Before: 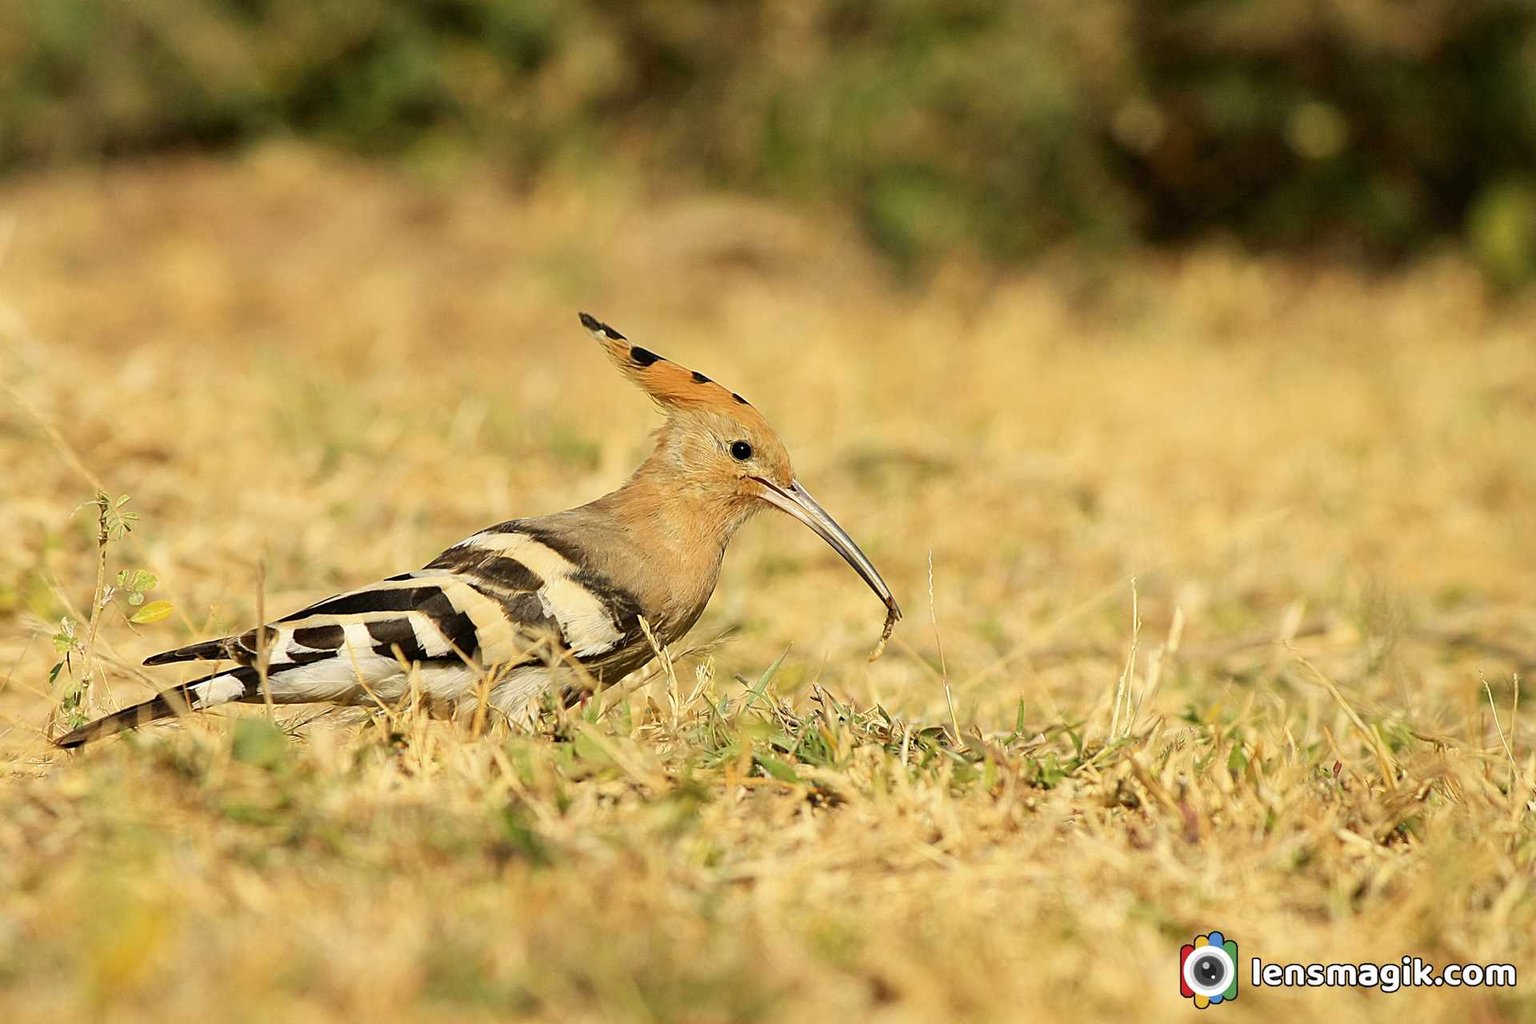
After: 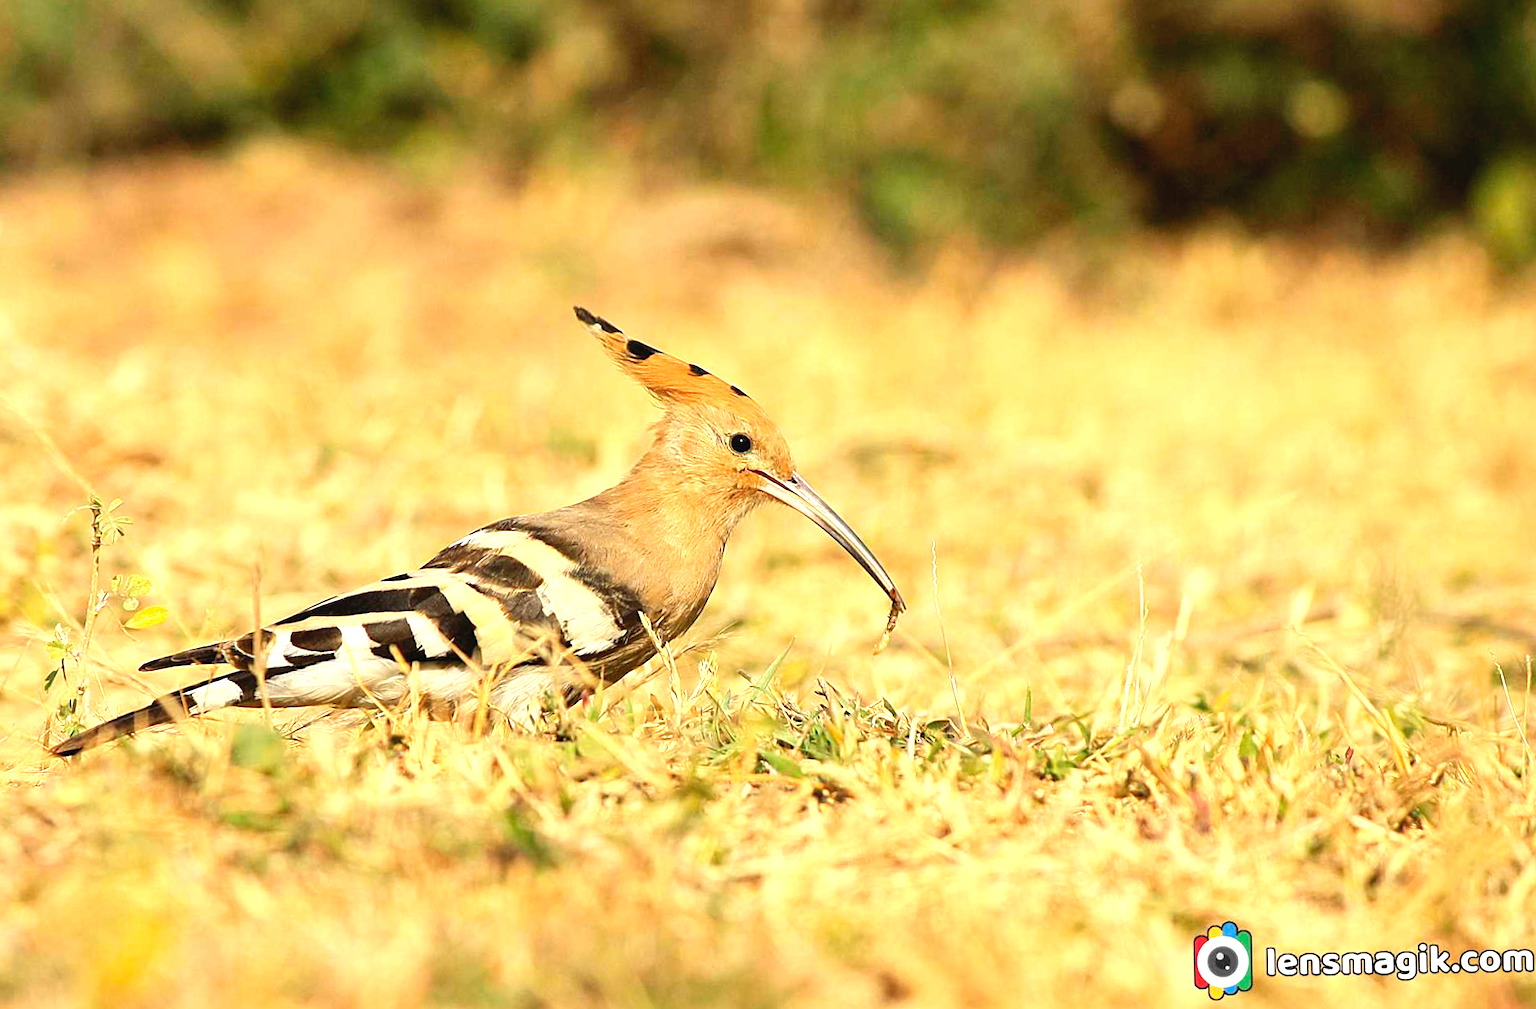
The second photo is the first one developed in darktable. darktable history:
rotate and perspective: rotation -1°, crop left 0.011, crop right 0.989, crop top 0.025, crop bottom 0.975
exposure: black level correction -0.002, exposure 0.708 EV, compensate exposure bias true, compensate highlight preservation false
